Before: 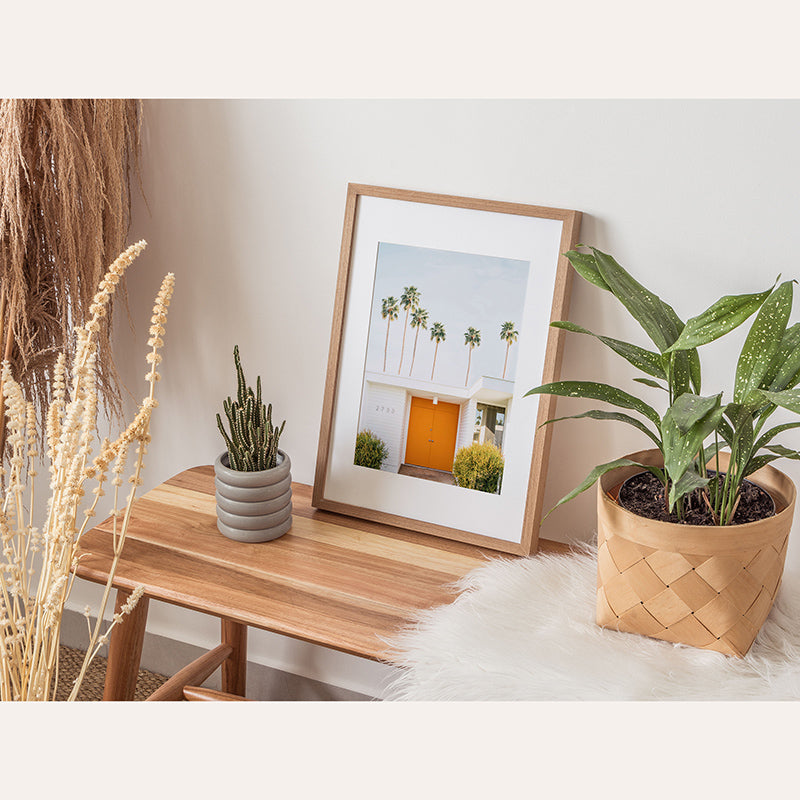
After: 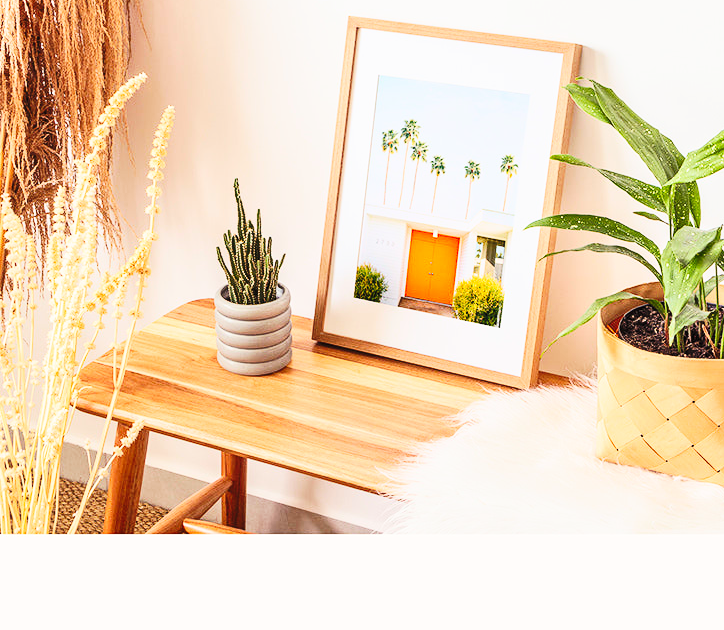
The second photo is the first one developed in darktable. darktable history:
contrast brightness saturation: contrast 0.24, brightness 0.26, saturation 0.39
base curve: curves: ch0 [(0, 0) (0.036, 0.025) (0.121, 0.166) (0.206, 0.329) (0.605, 0.79) (1, 1)], preserve colors none
crop: top 20.916%, right 9.437%, bottom 0.316%
